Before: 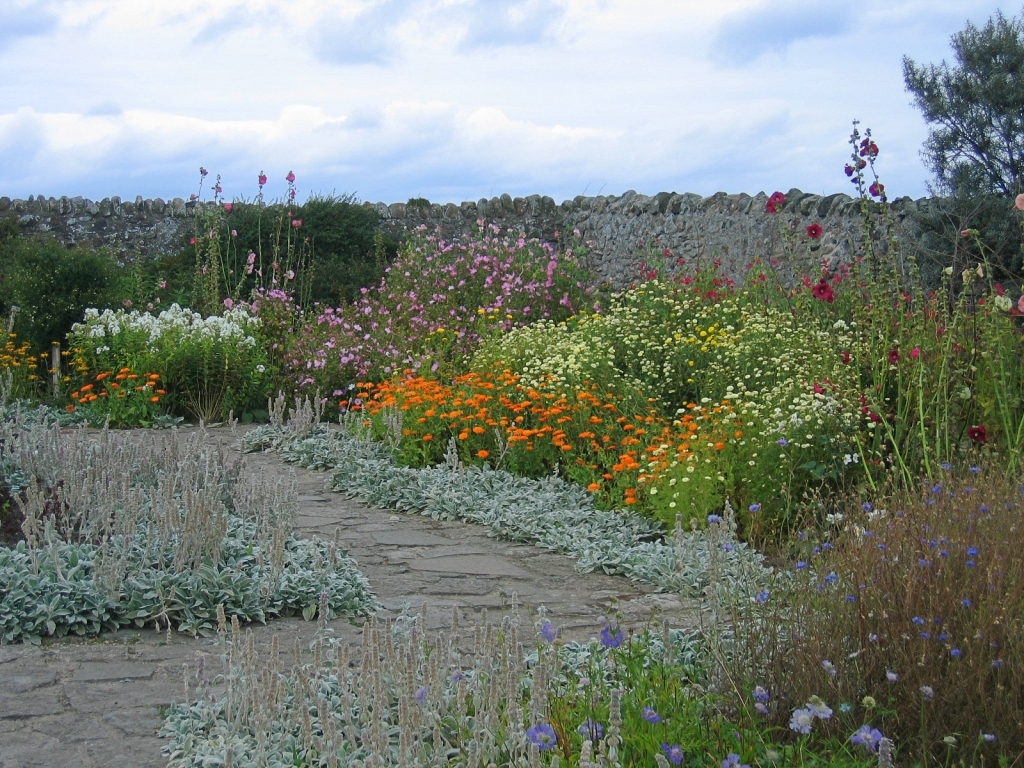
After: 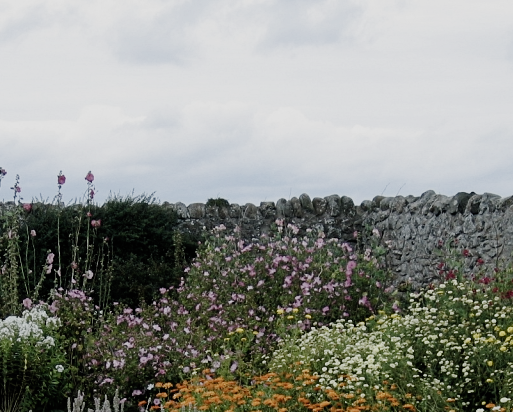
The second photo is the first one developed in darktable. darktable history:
filmic rgb: black relative exposure -5.12 EV, white relative exposure 3.99 EV, threshold -0.306 EV, transition 3.19 EV, structure ↔ texture 99.94%, hardness 2.88, contrast 1.385, highlights saturation mix -28.62%, preserve chrominance no, color science v5 (2021), enable highlight reconstruction true
exposure: black level correction 0.001, exposure -0.125 EV, compensate highlight preservation false
crop: left 19.668%, right 30.204%, bottom 46.246%
